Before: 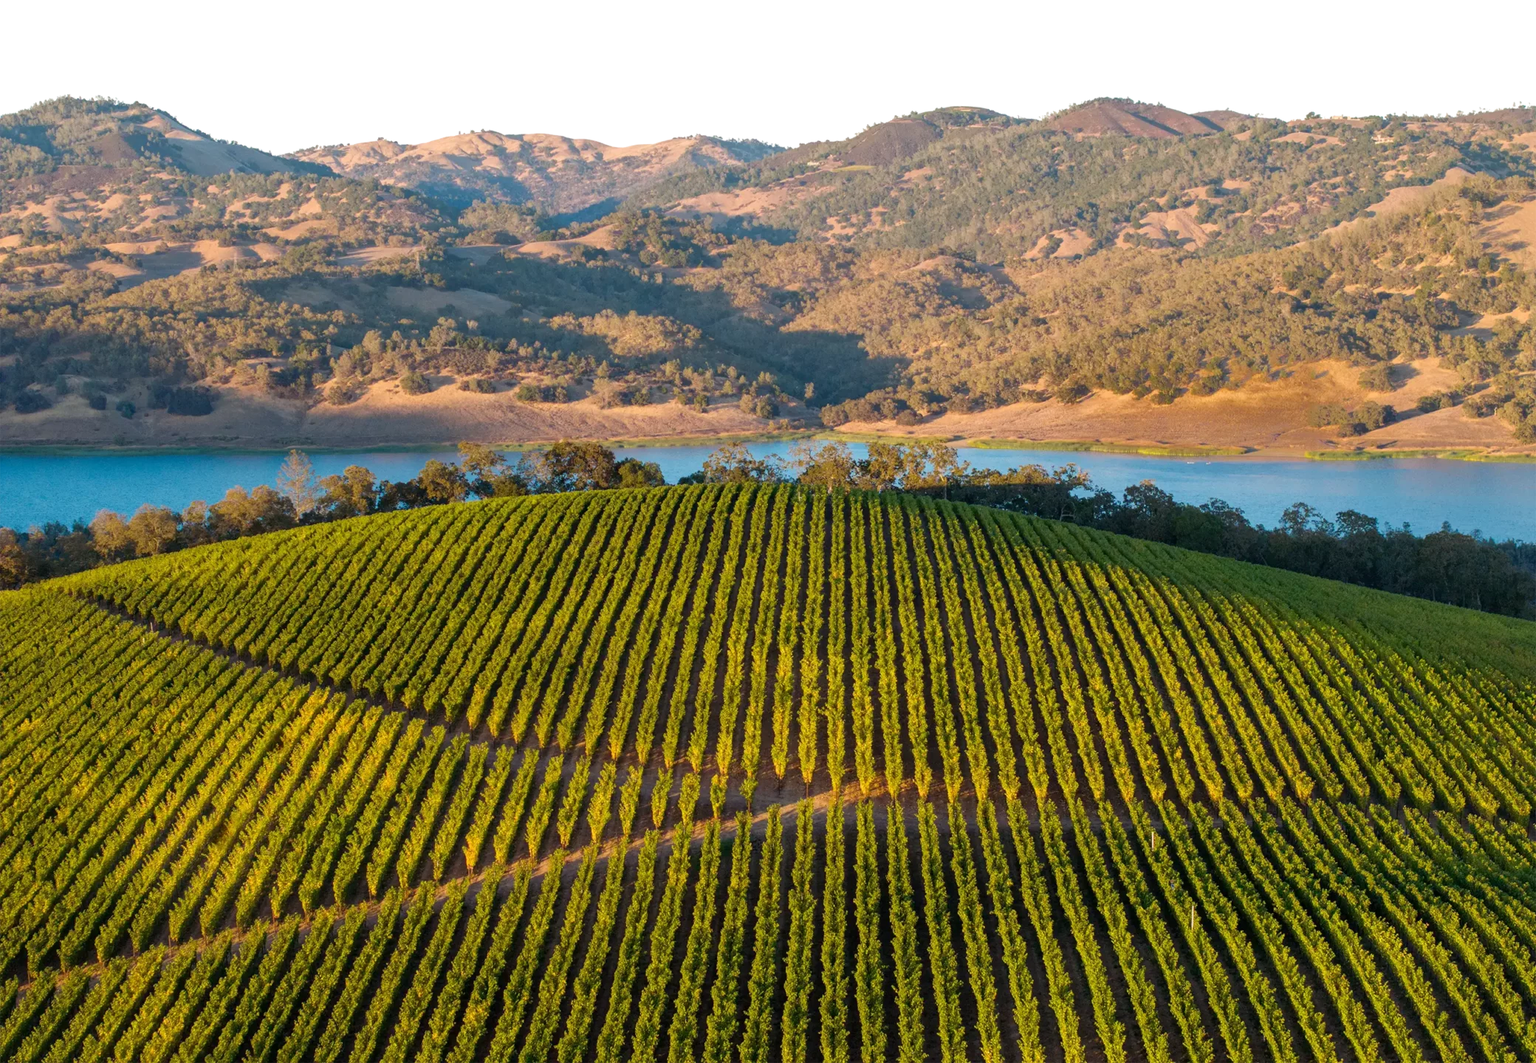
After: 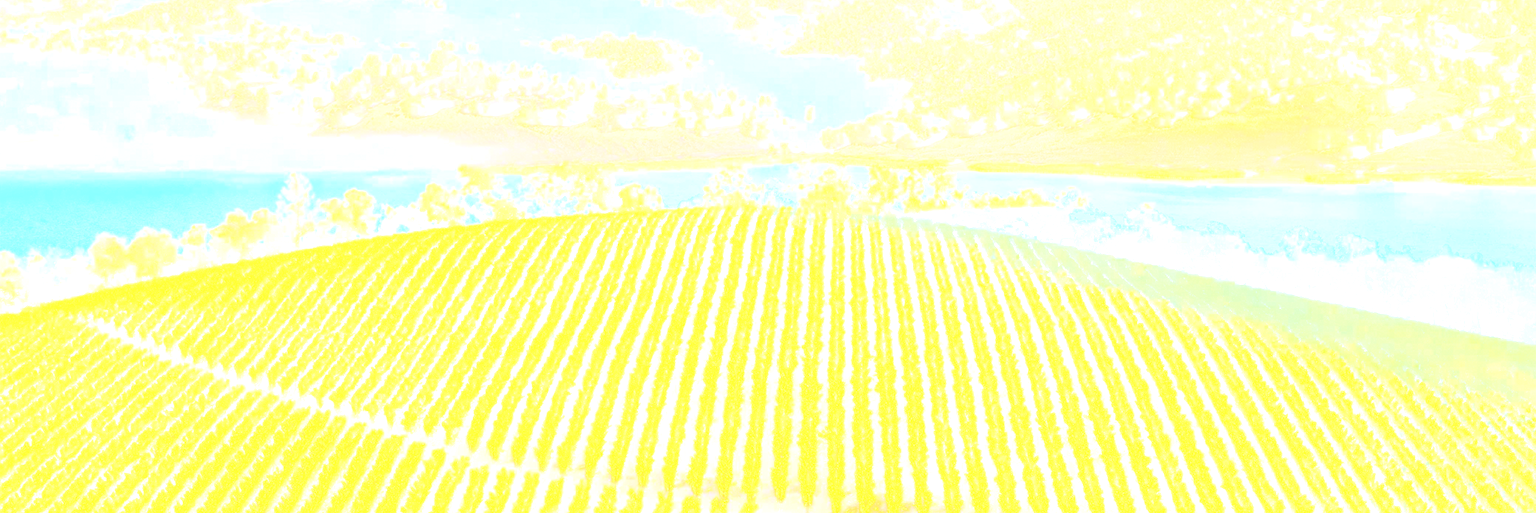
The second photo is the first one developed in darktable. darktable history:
bloom: size 85%, threshold 5%, strength 85%
base curve: curves: ch0 [(0, 0) (0.012, 0.01) (0.073, 0.168) (0.31, 0.711) (0.645, 0.957) (1, 1)], preserve colors none
tone equalizer: -8 EV -0.417 EV, -7 EV -0.389 EV, -6 EV -0.333 EV, -5 EV -0.222 EV, -3 EV 0.222 EV, -2 EV 0.333 EV, -1 EV 0.389 EV, +0 EV 0.417 EV, edges refinement/feathering 500, mask exposure compensation -1.57 EV, preserve details no
crop and rotate: top 26.056%, bottom 25.543%
